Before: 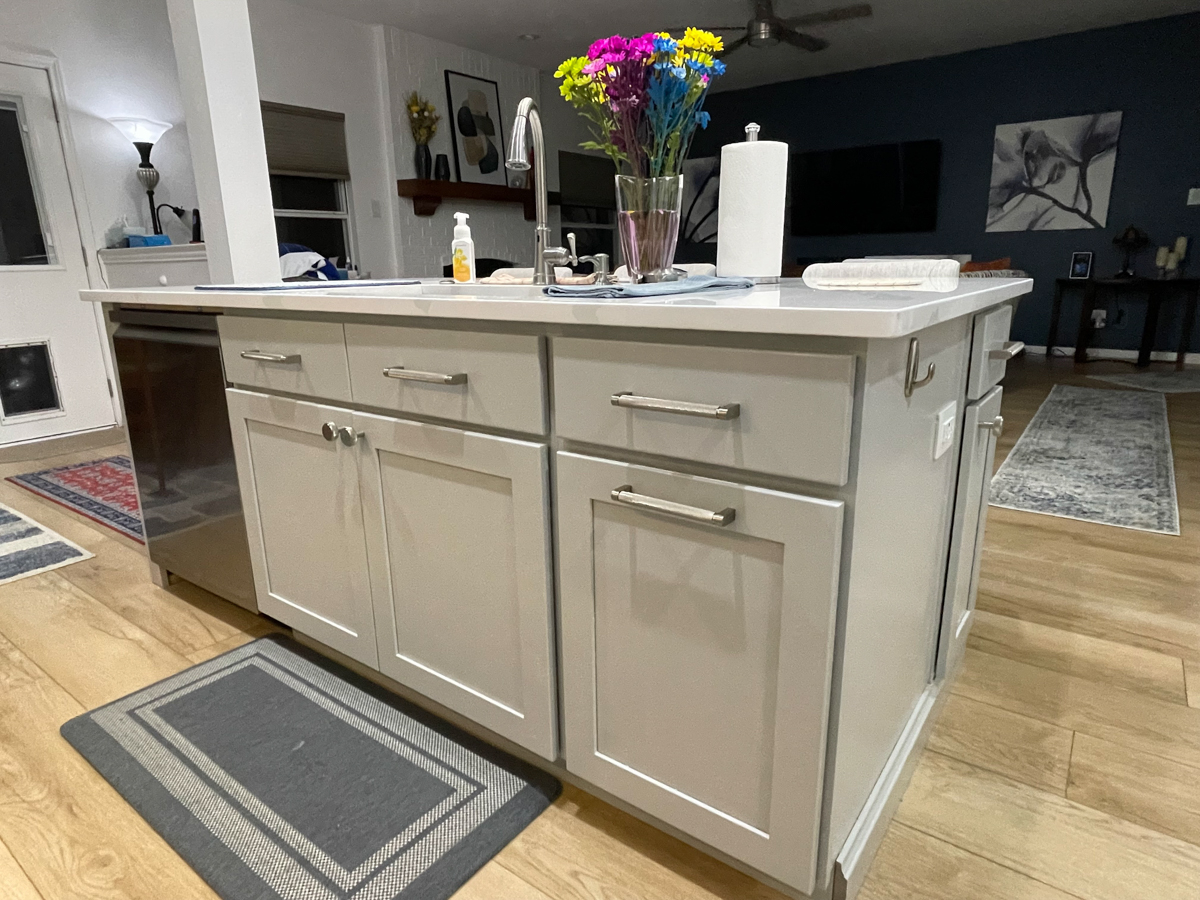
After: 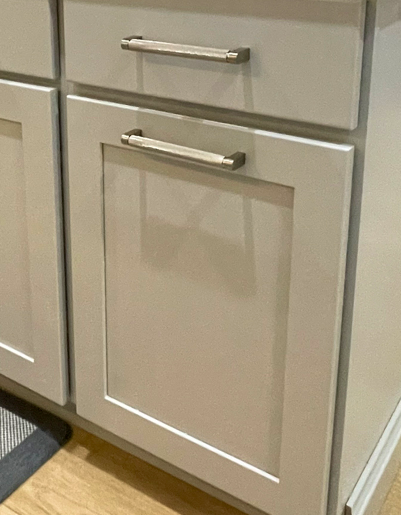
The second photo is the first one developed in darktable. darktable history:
crop: left 40.863%, top 39.612%, right 25.677%, bottom 3.151%
exposure: black level correction 0.005, exposure 0.015 EV, compensate highlight preservation false
velvia: on, module defaults
